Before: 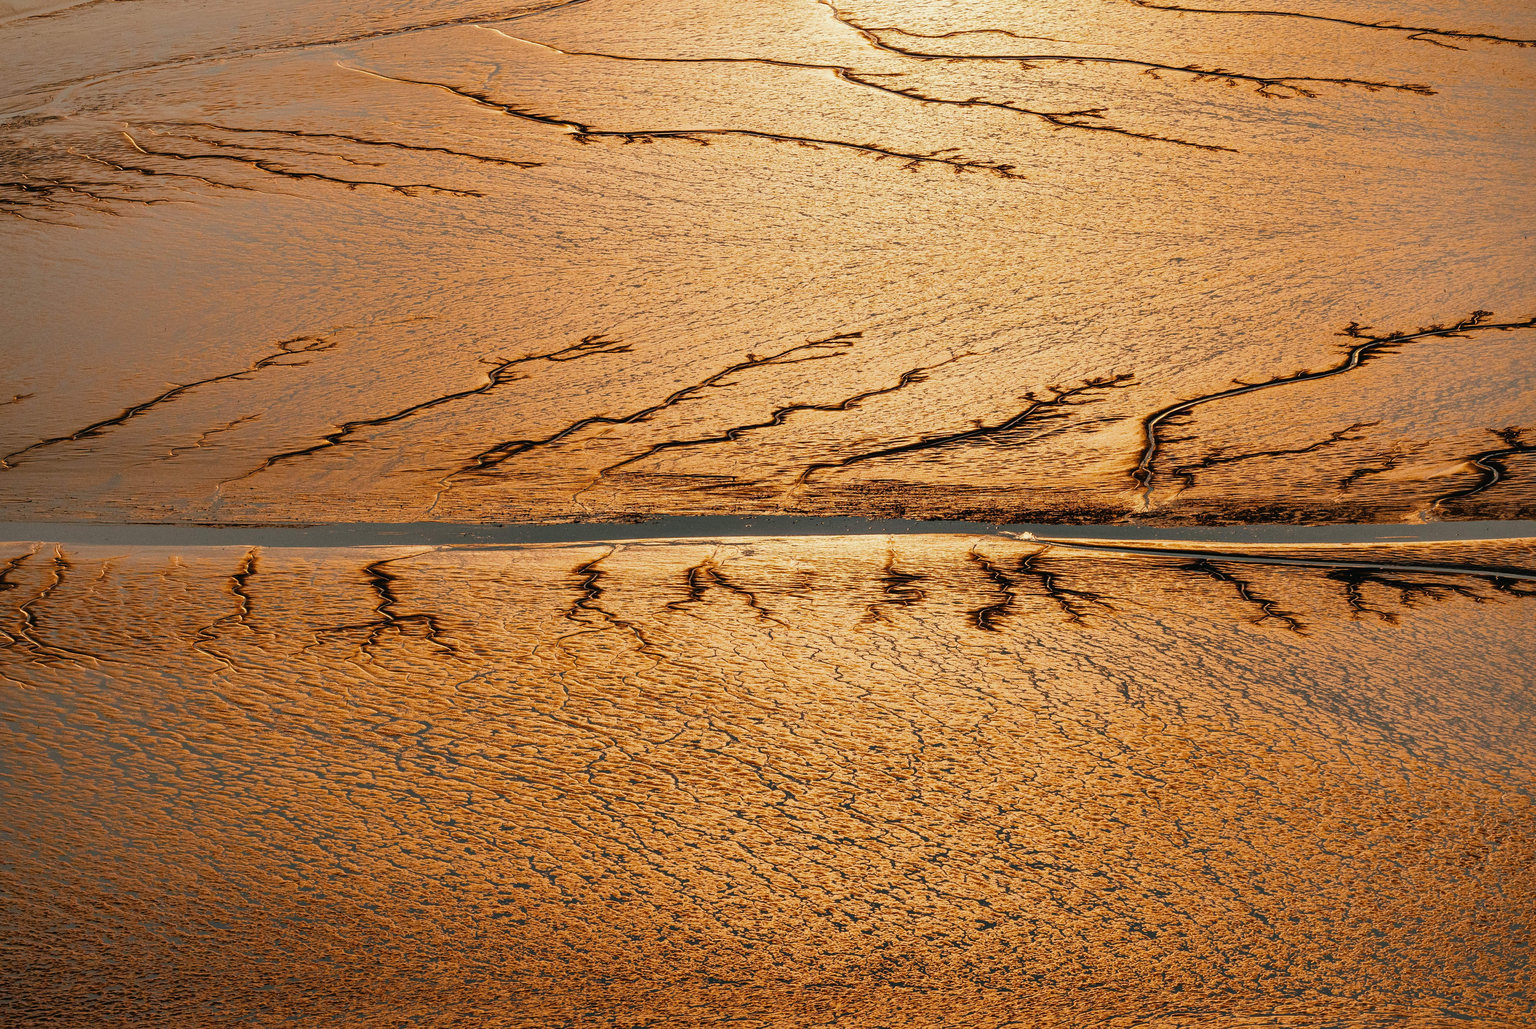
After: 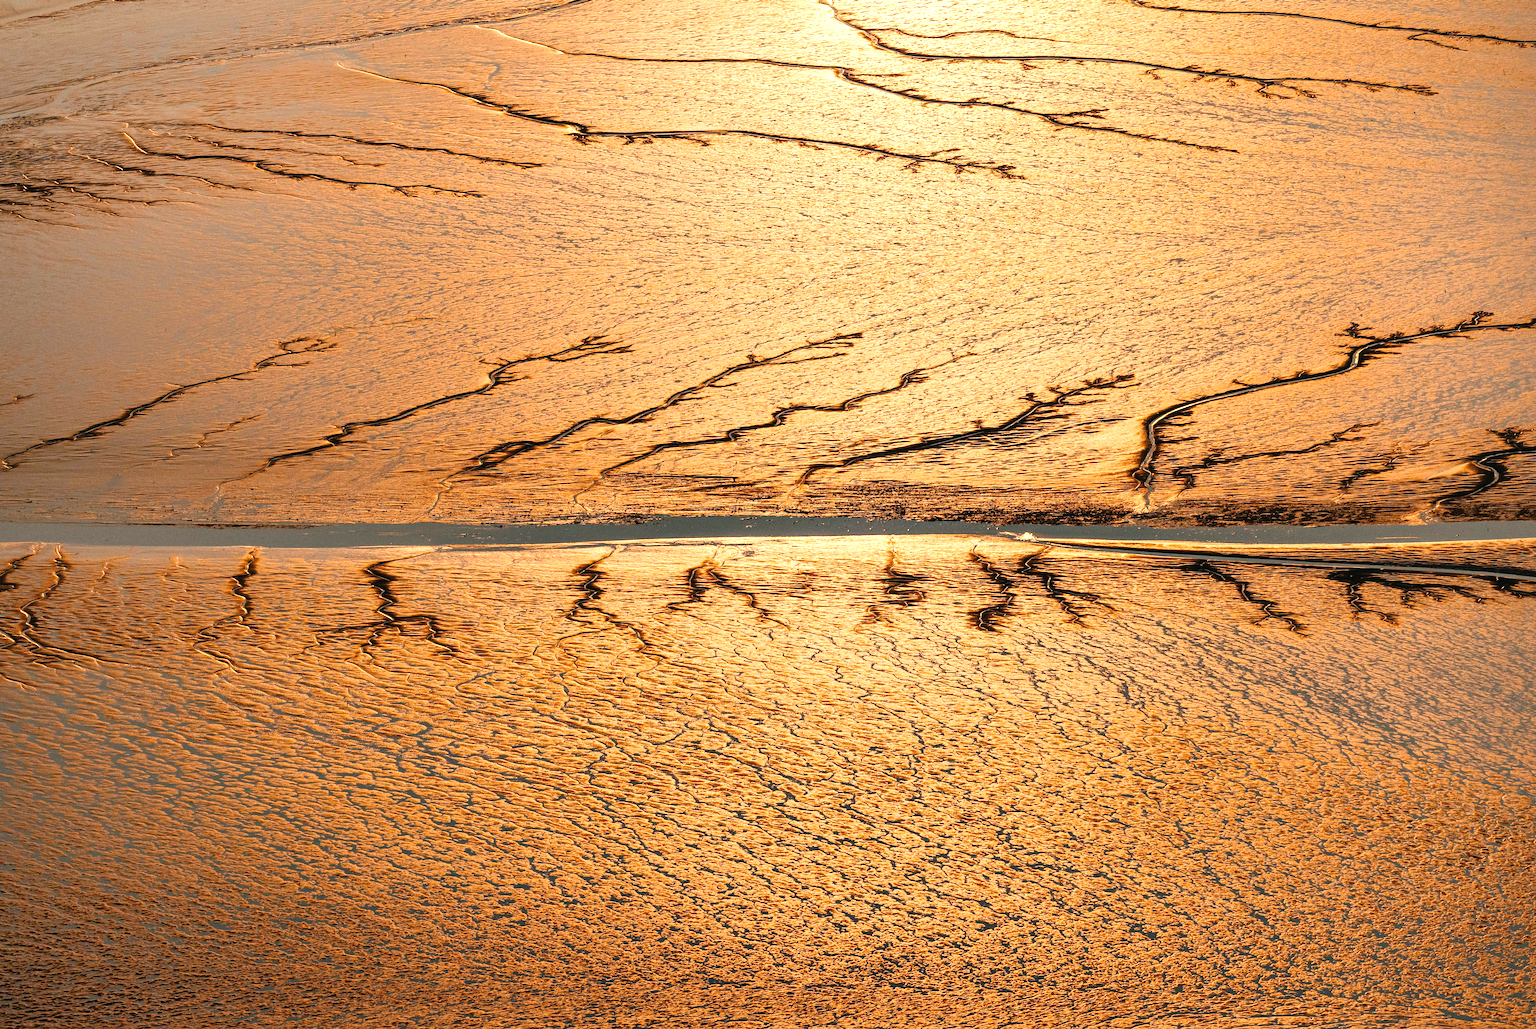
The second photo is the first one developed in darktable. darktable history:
tone equalizer: on, module defaults
exposure: exposure 0.6 EV, compensate highlight preservation false
white balance: red 1.009, blue 0.985
